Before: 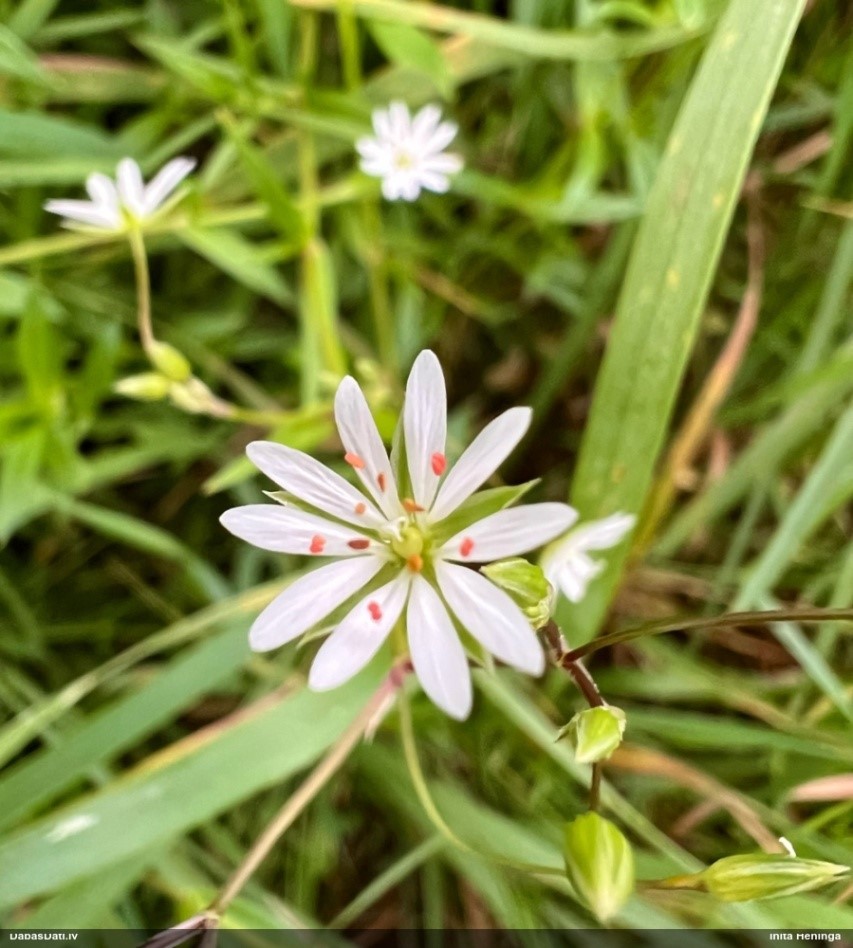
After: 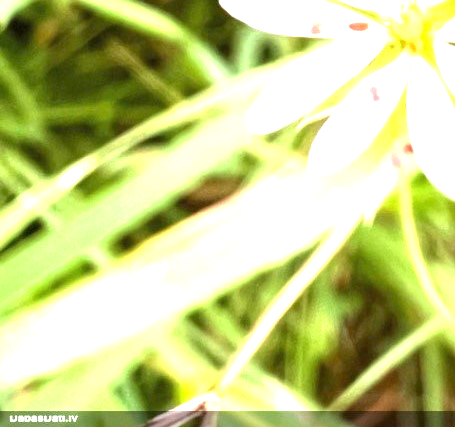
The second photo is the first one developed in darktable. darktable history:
crop and rotate: top 54.778%, right 46.61%, bottom 0.159%
exposure: black level correction 0, exposure 2.088 EV, compensate exposure bias true, compensate highlight preservation false
